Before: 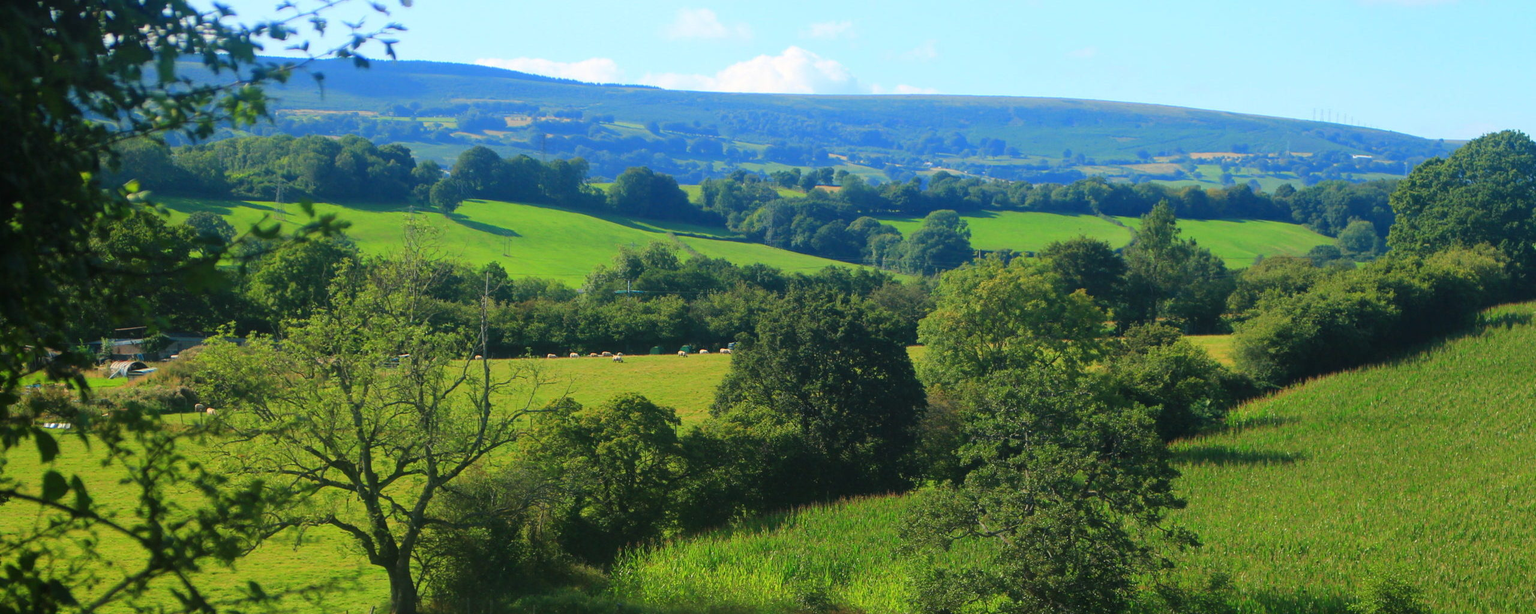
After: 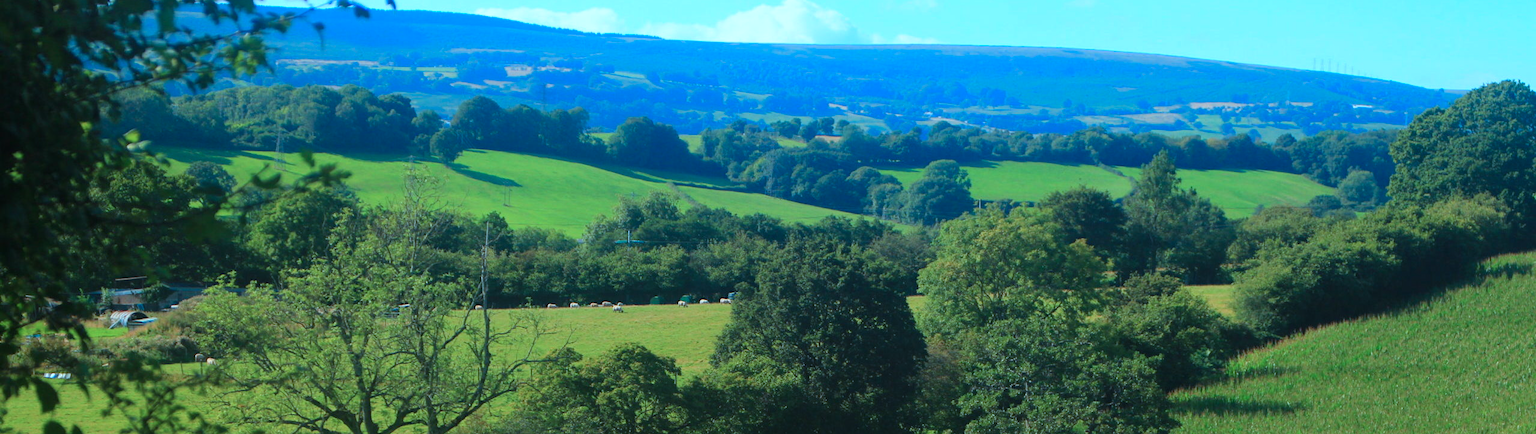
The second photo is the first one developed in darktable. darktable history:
tone equalizer: on, module defaults
crop and rotate: top 8.293%, bottom 20.996%
color correction: highlights a* -9.35, highlights b* -23.15
white balance: red 0.974, blue 1.044
